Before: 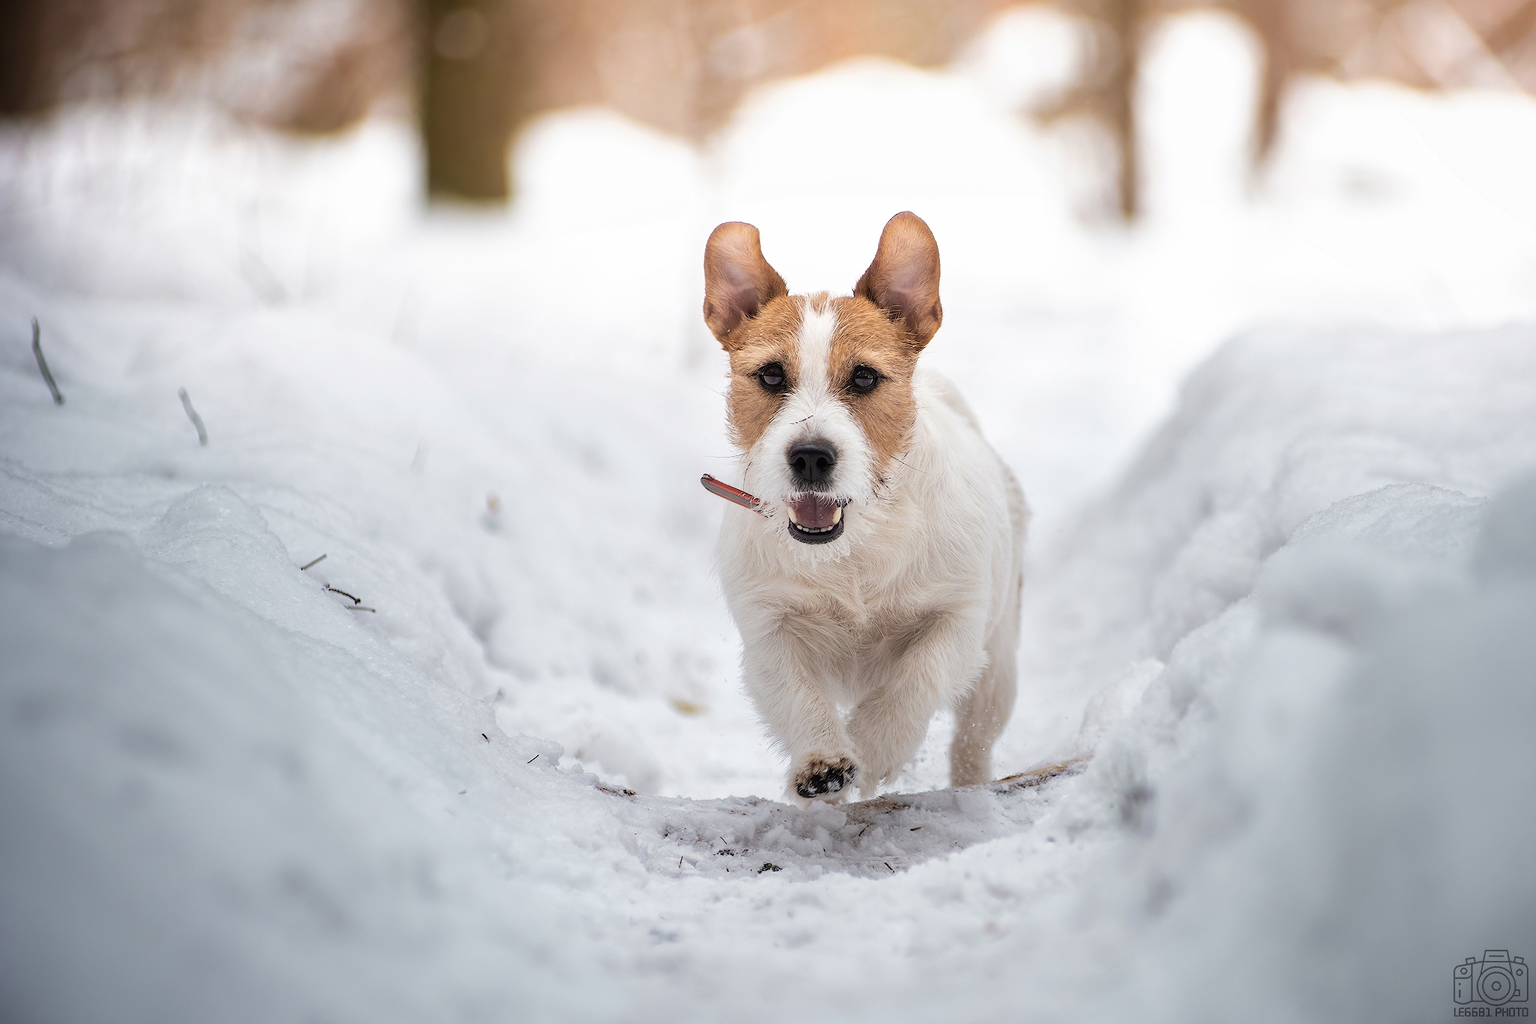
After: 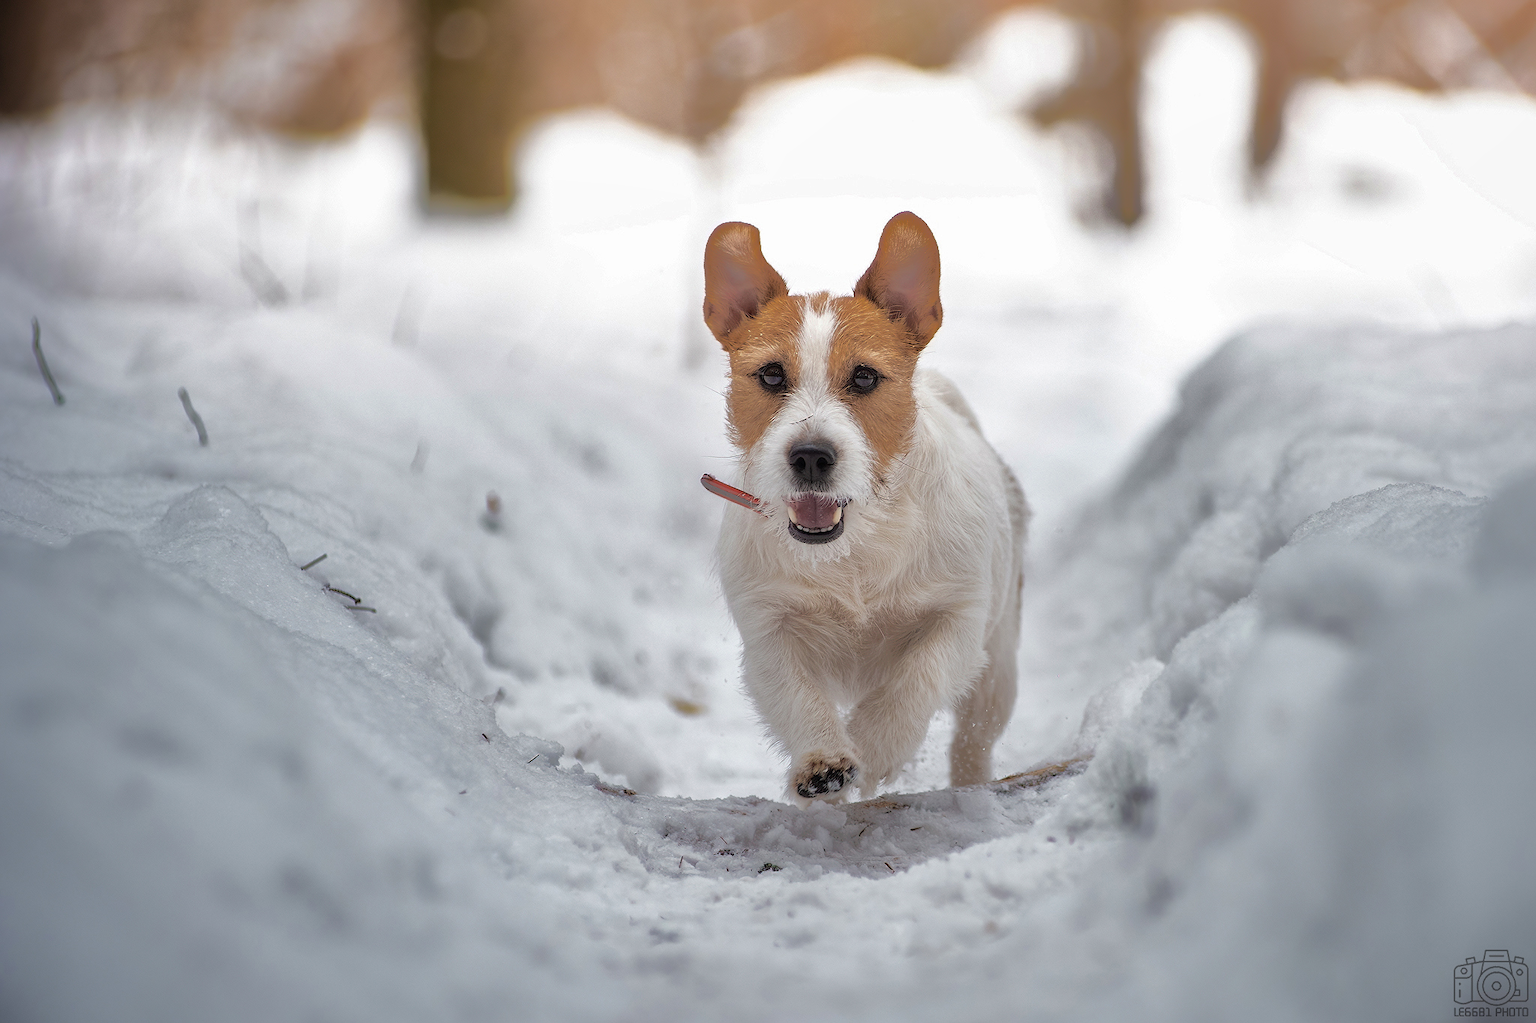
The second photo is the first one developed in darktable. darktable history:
shadows and highlights: shadows 39.88, highlights -59.76
